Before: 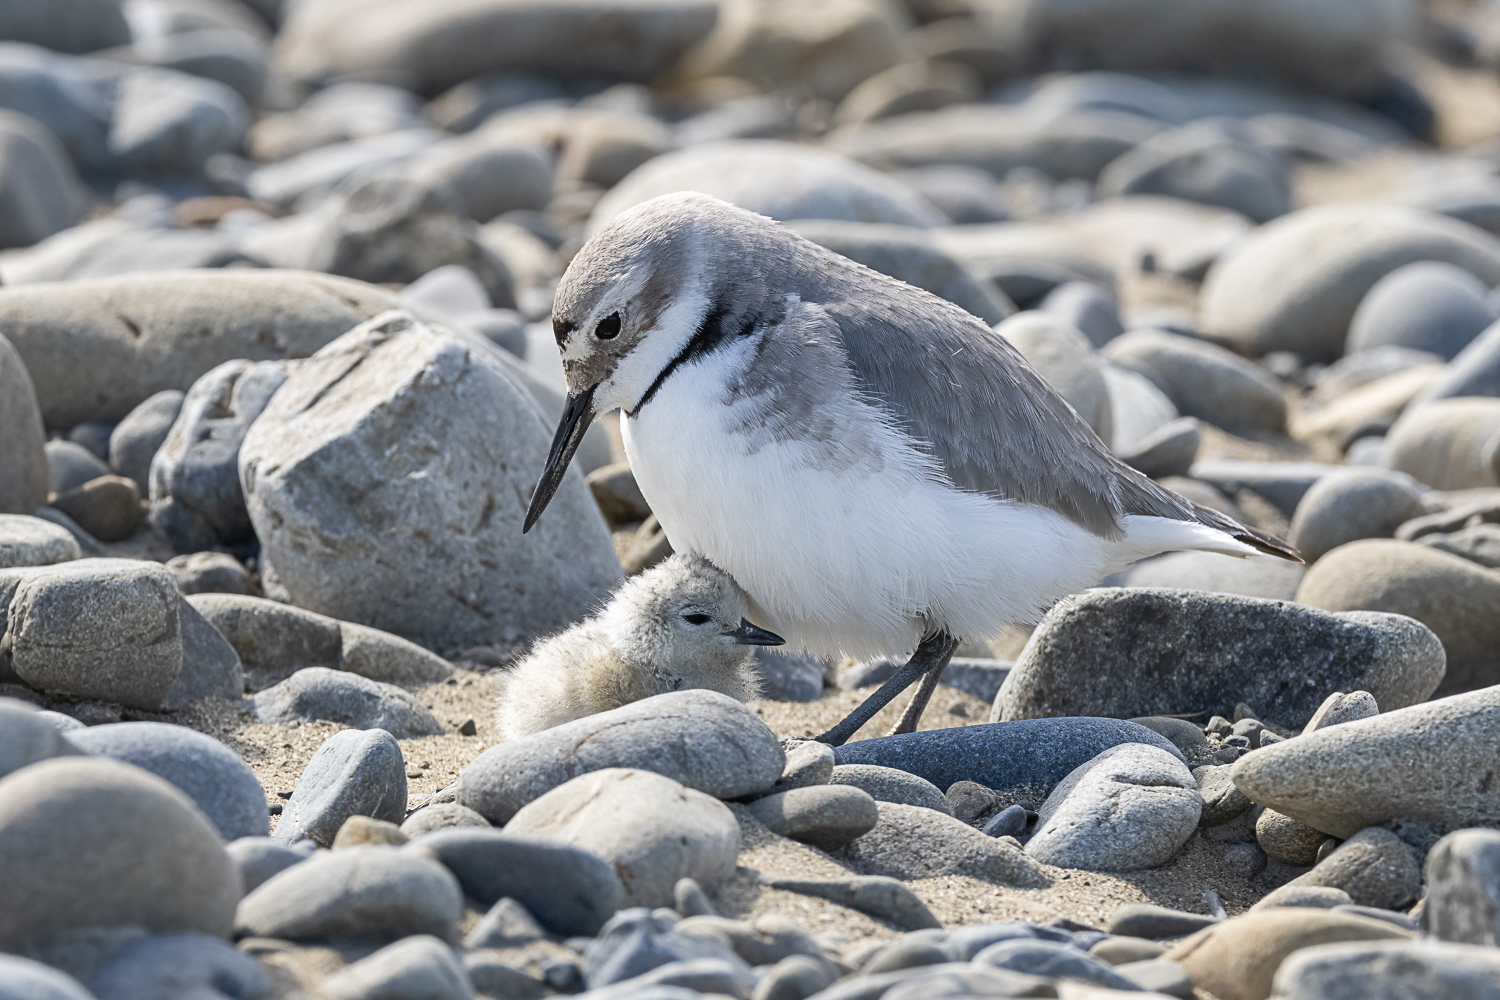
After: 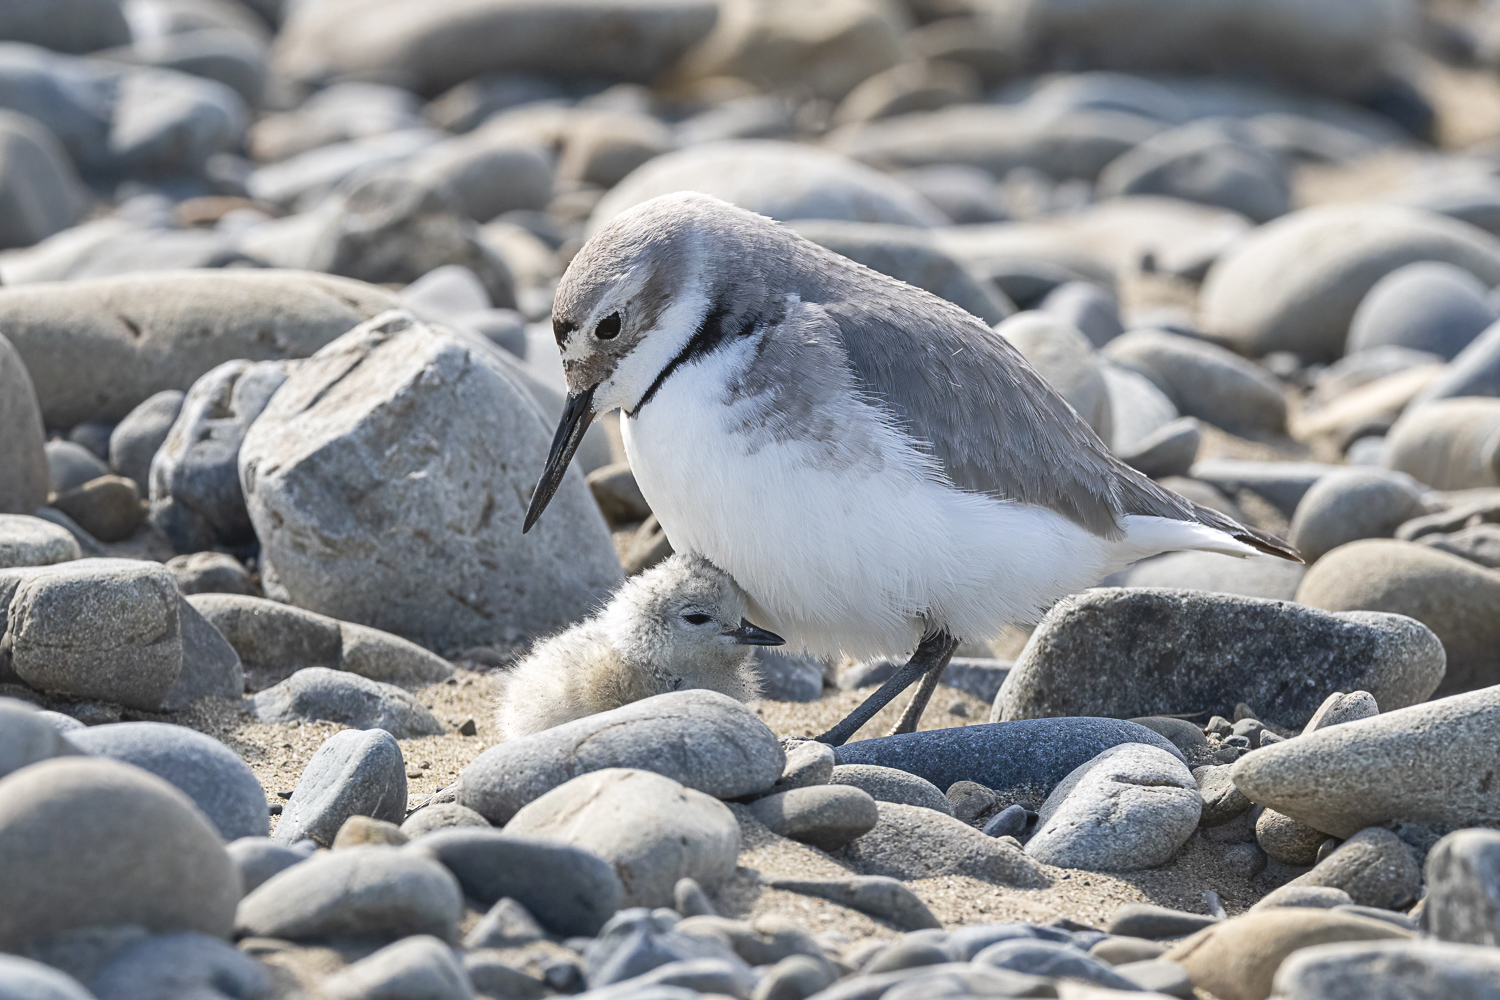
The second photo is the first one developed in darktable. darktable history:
color balance: contrast -0.5%
exposure: black level correction -0.005, exposure 0.054 EV, compensate highlight preservation false
